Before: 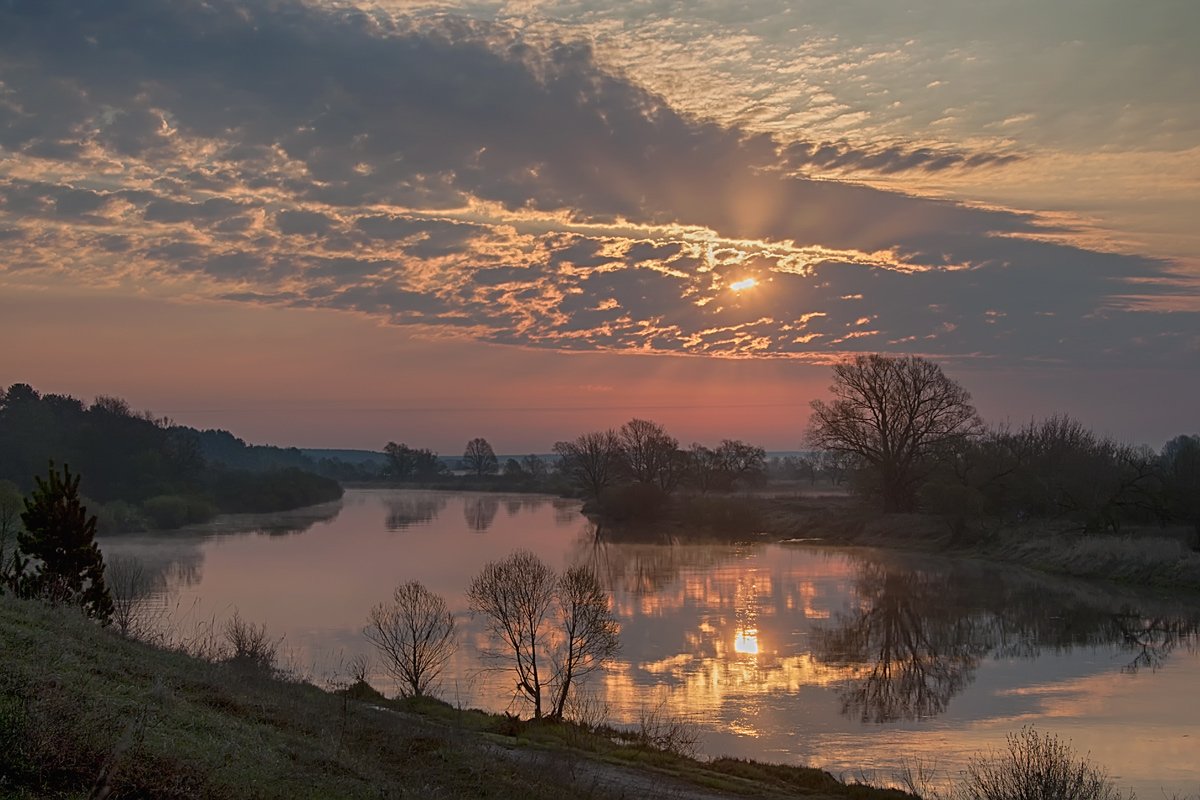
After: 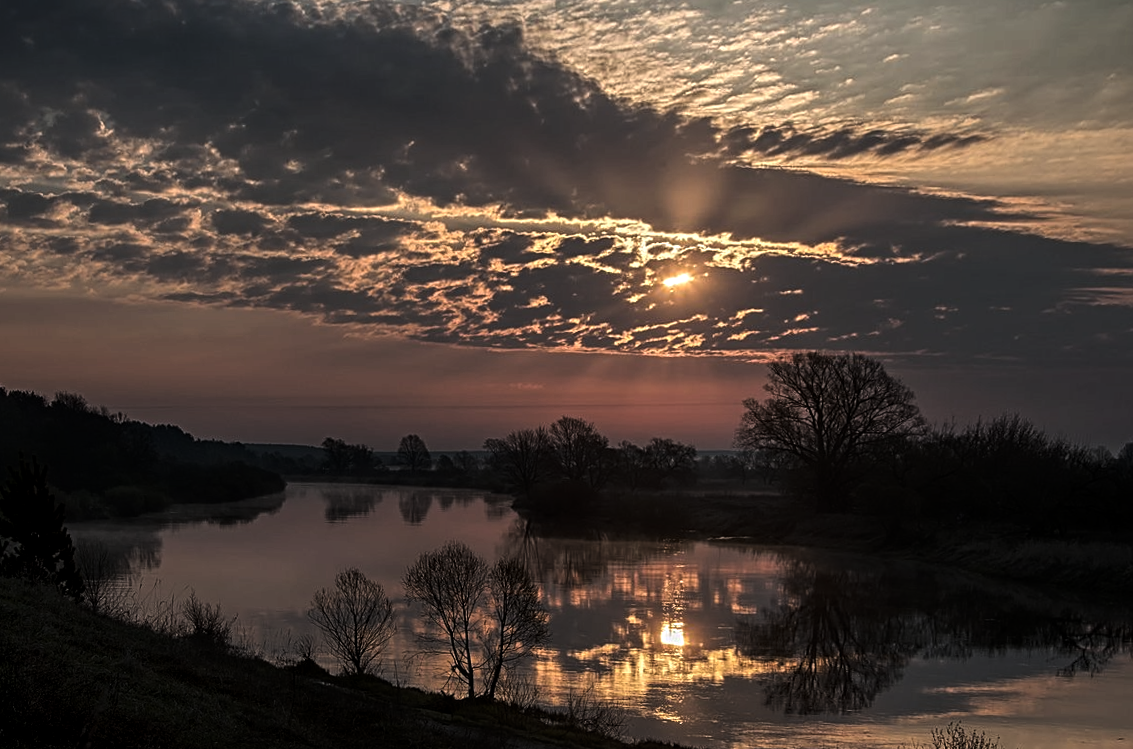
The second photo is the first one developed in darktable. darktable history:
tone equalizer: -8 EV -0.75 EV, -7 EV -0.7 EV, -6 EV -0.6 EV, -5 EV -0.4 EV, -3 EV 0.4 EV, -2 EV 0.6 EV, -1 EV 0.7 EV, +0 EV 0.75 EV, edges refinement/feathering 500, mask exposure compensation -1.57 EV, preserve details no
rotate and perspective: rotation 0.062°, lens shift (vertical) 0.115, lens shift (horizontal) -0.133, crop left 0.047, crop right 0.94, crop top 0.061, crop bottom 0.94
local contrast: detail 110%
levels: levels [0, 0.618, 1]
